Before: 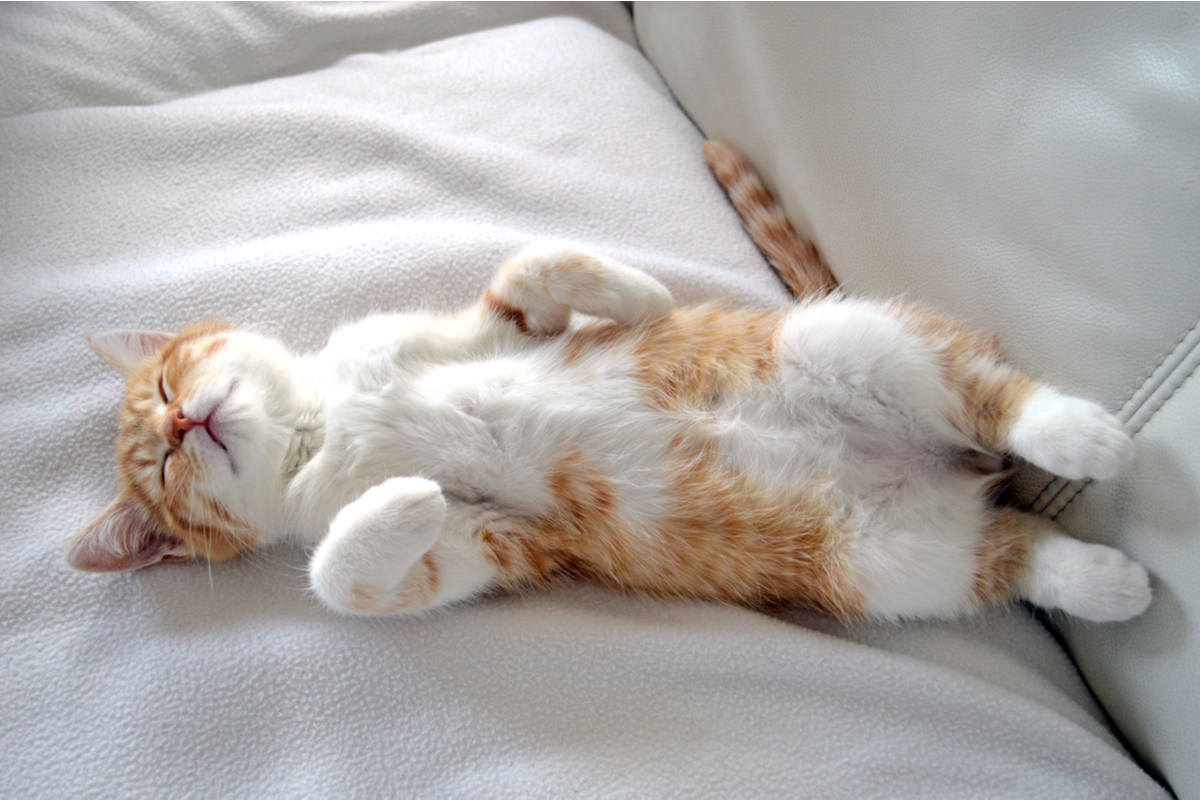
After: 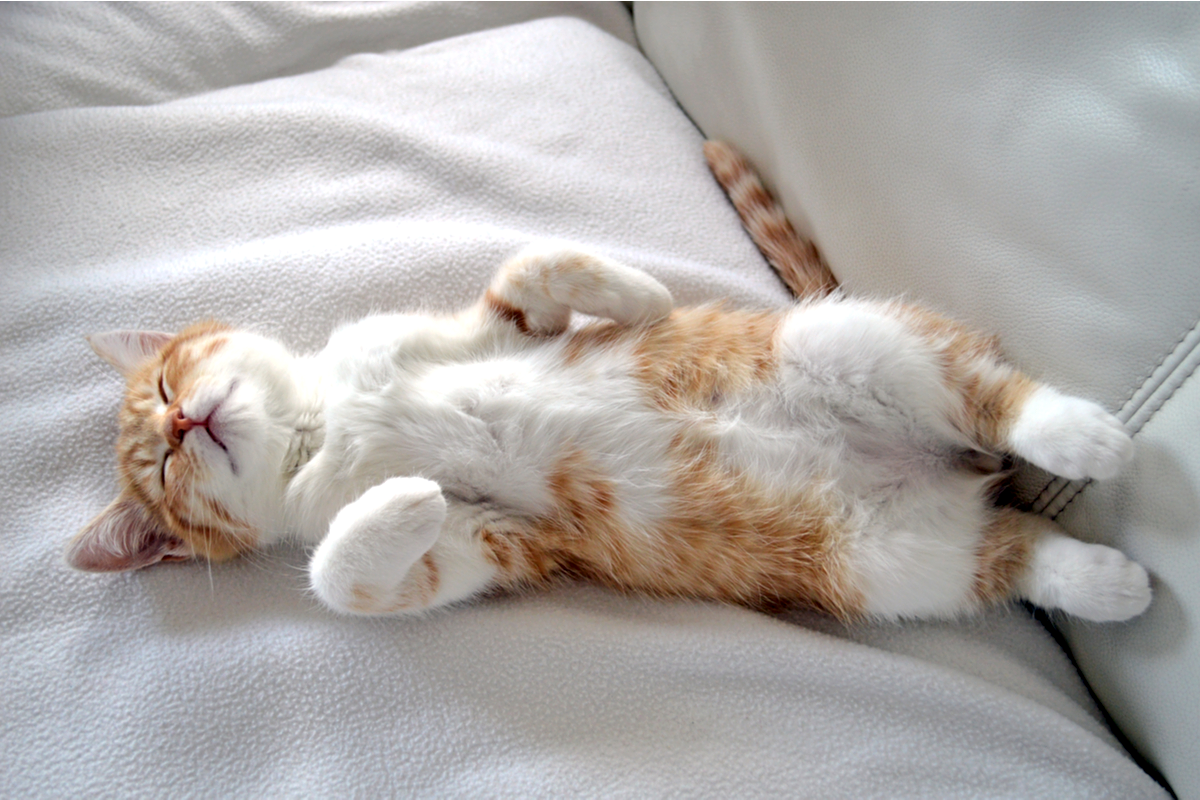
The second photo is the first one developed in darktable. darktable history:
tone equalizer: on, module defaults
sharpen: amount 0.206
contrast equalizer: y [[0.513, 0.565, 0.608, 0.562, 0.512, 0.5], [0.5 ×6], [0.5, 0.5, 0.5, 0.528, 0.598, 0.658], [0 ×6], [0 ×6]], mix 0.308
